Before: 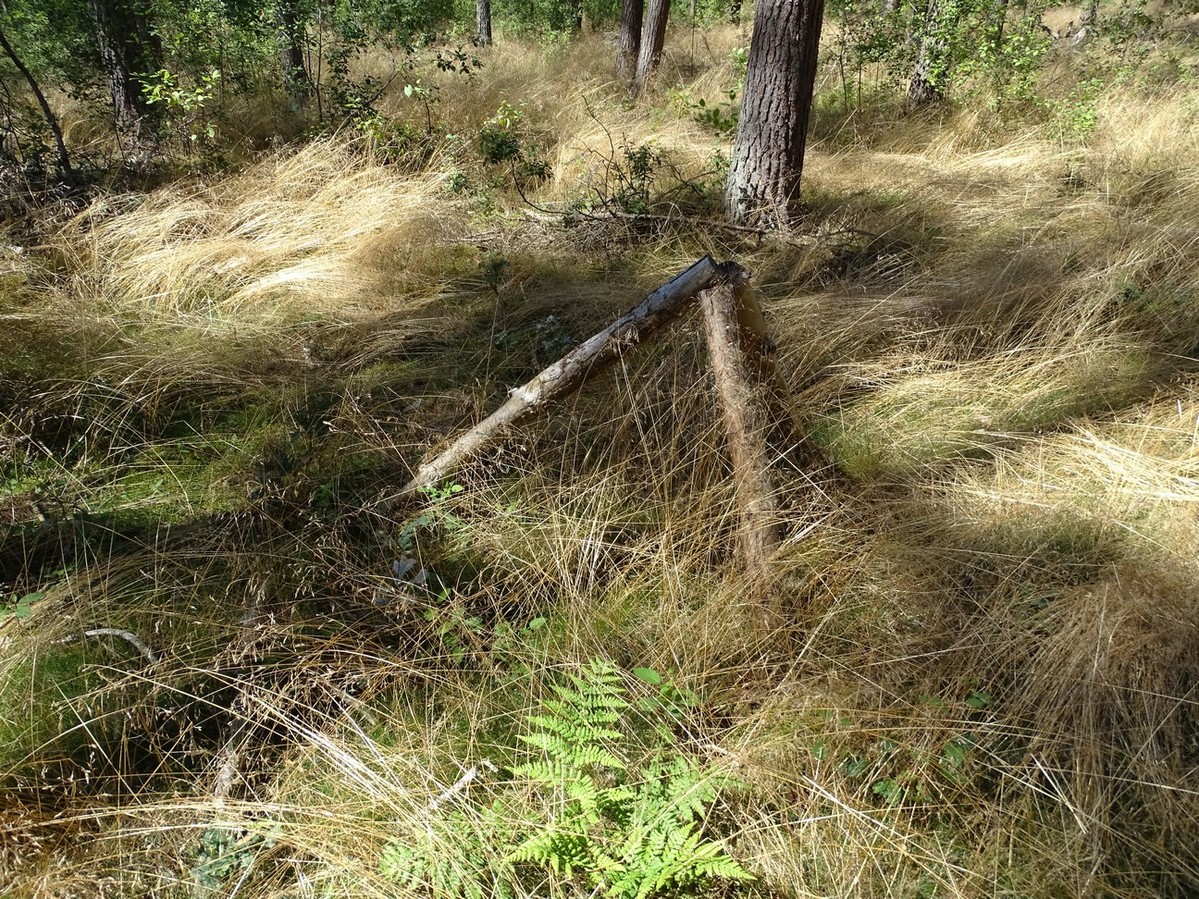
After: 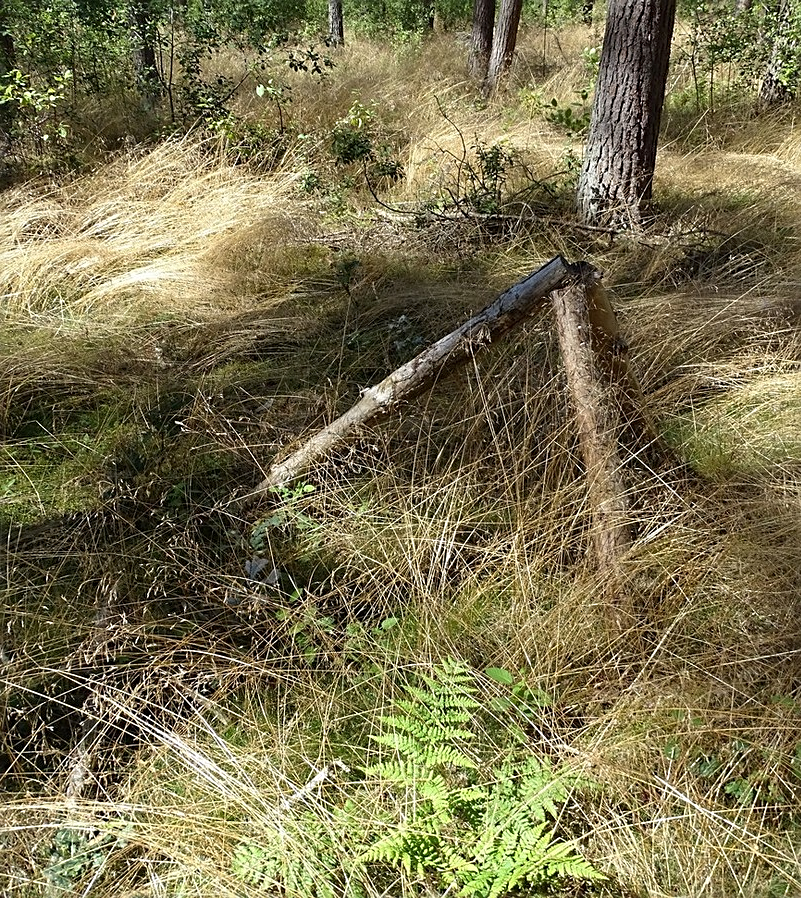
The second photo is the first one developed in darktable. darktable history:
crop and rotate: left 12.375%, right 20.757%
sharpen: on, module defaults
